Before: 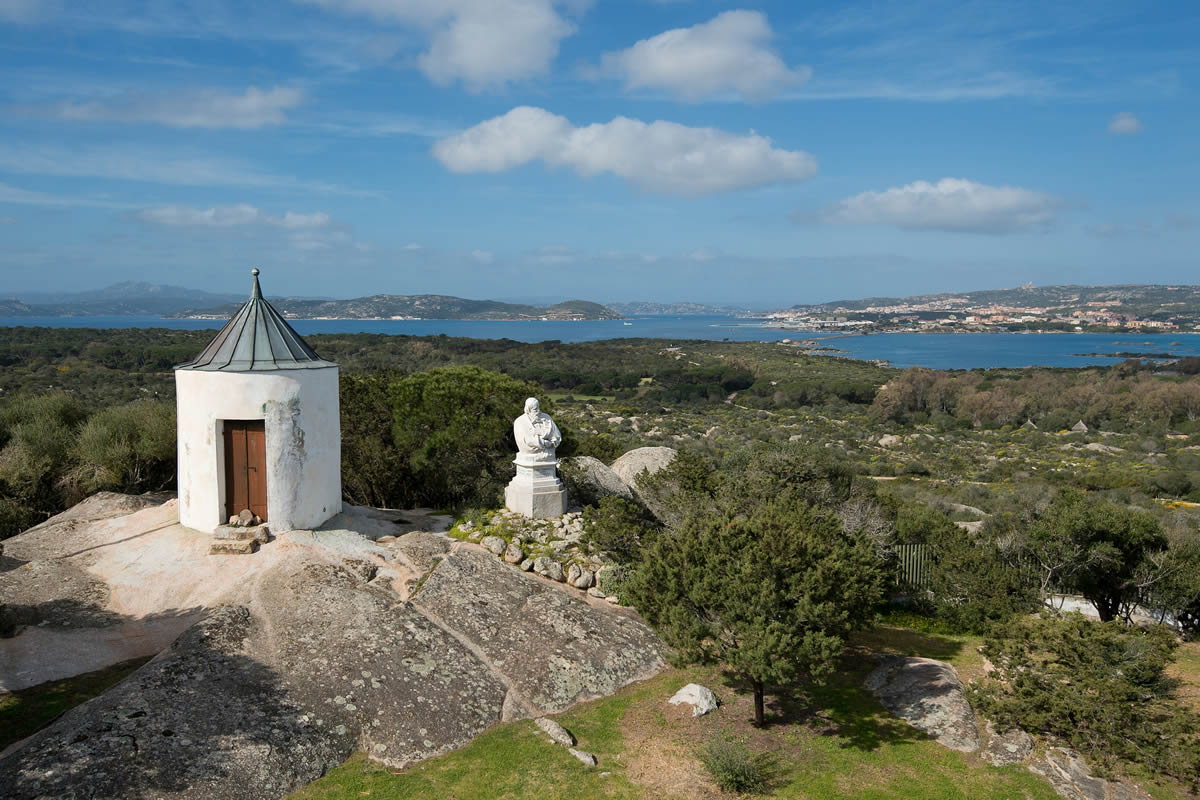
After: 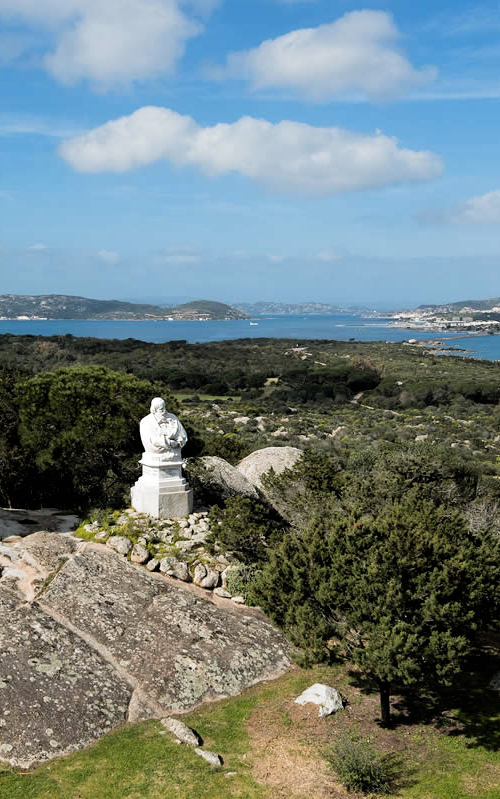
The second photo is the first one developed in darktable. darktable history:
filmic rgb: black relative exposure -8.2 EV, white relative exposure 2.2 EV, threshold 3 EV, hardness 7.11, latitude 75%, contrast 1.325, highlights saturation mix -2%, shadows ↔ highlights balance 30%, preserve chrominance RGB euclidean norm, color science v5 (2021), contrast in shadows safe, contrast in highlights safe, enable highlight reconstruction true
crop: left 31.229%, right 27.105%
contrast brightness saturation: contrast 0.03, brightness 0.06, saturation 0.13
